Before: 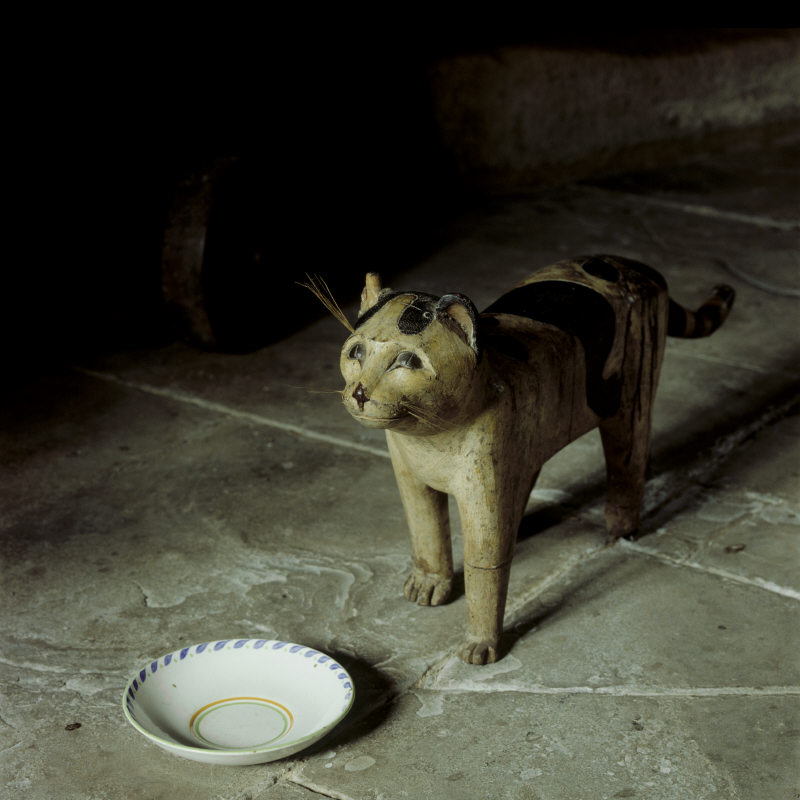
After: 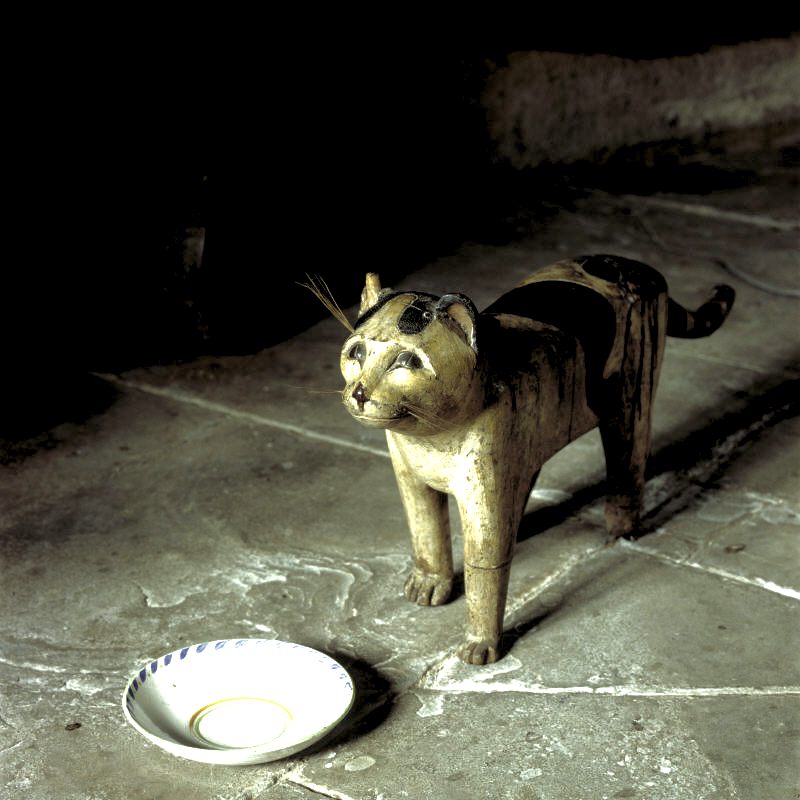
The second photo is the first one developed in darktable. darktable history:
tone equalizer: on, module defaults
exposure: black level correction 0, exposure 1.3 EV, compensate highlight preservation false
rgb levels: levels [[0.013, 0.434, 0.89], [0, 0.5, 1], [0, 0.5, 1]]
base curve: curves: ch0 [(0, 0) (0.826, 0.587) (1, 1)]
